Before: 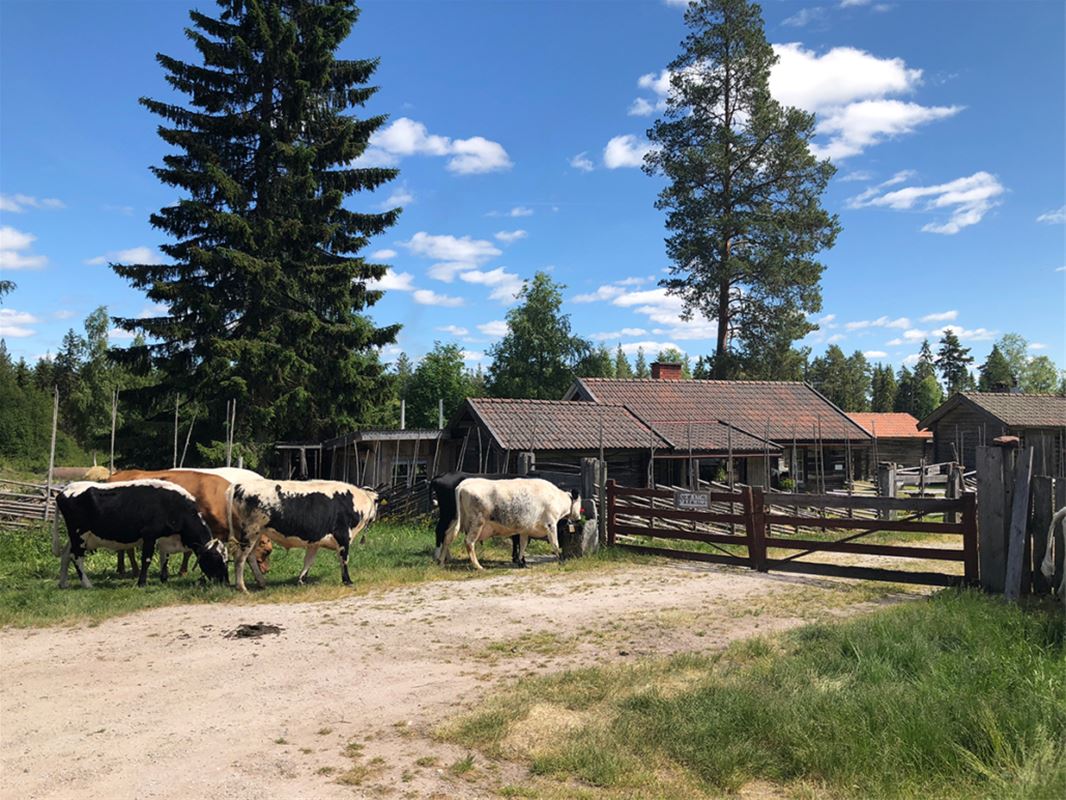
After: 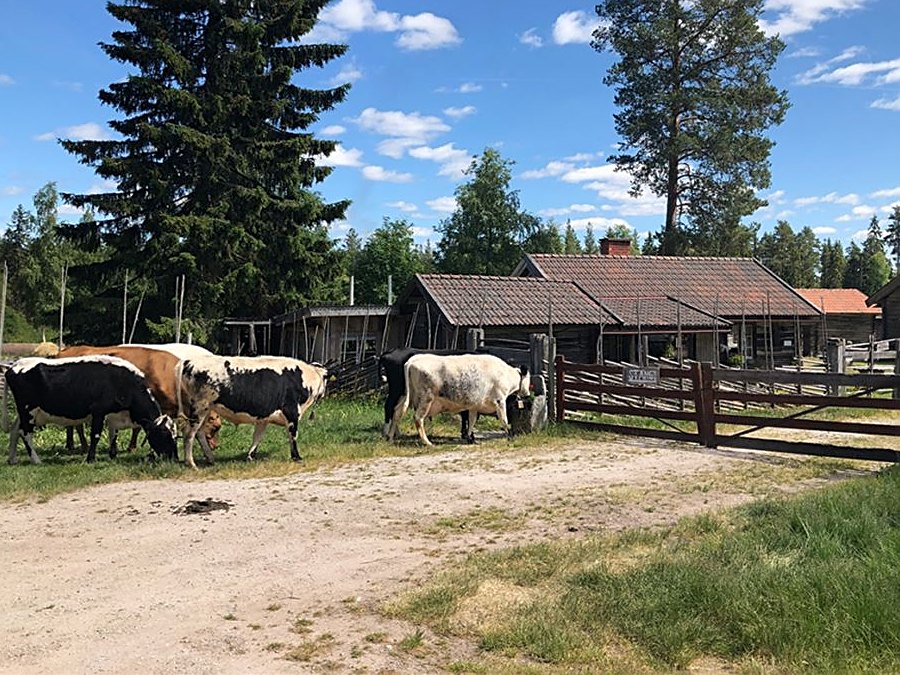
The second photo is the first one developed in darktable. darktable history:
sharpen: on, module defaults
crop and rotate: left 4.842%, top 15.51%, right 10.668%
